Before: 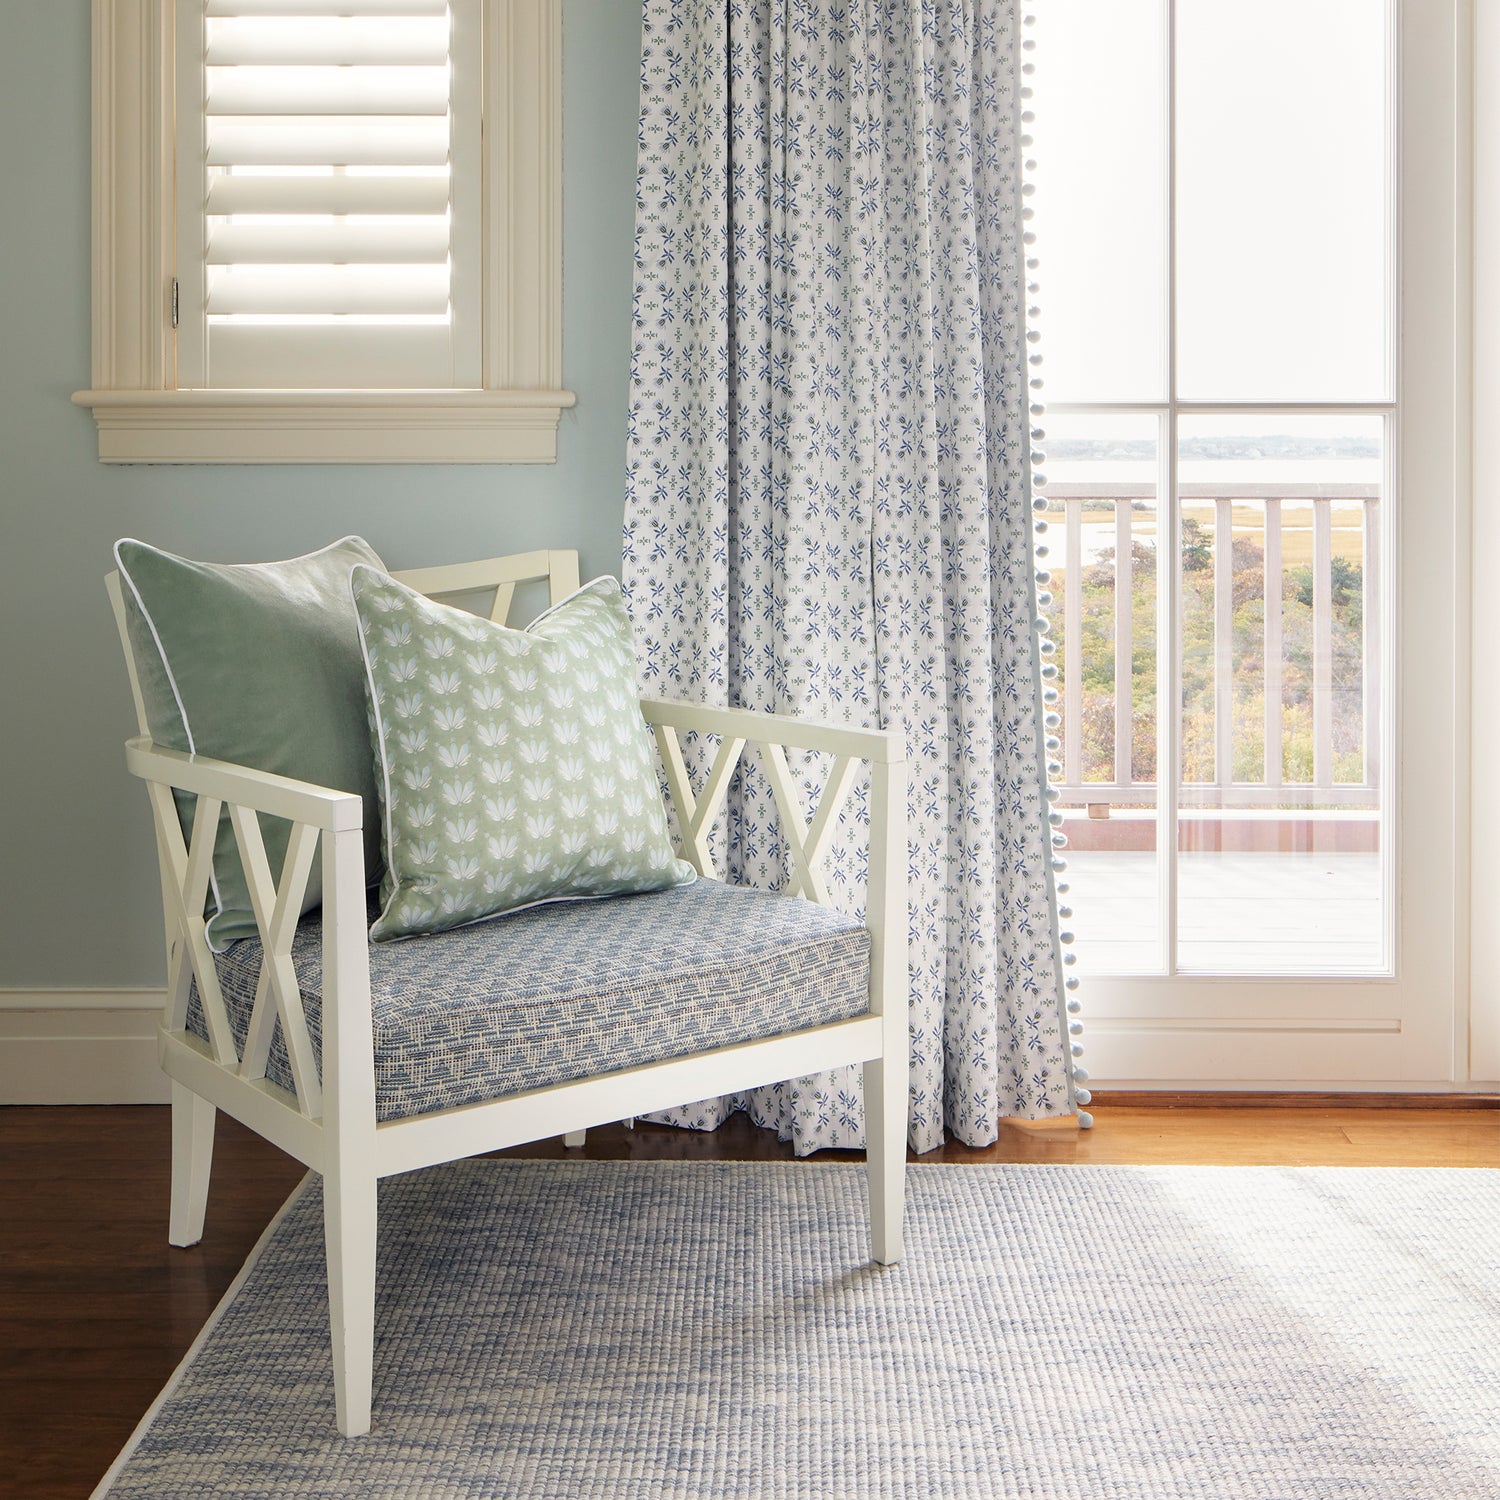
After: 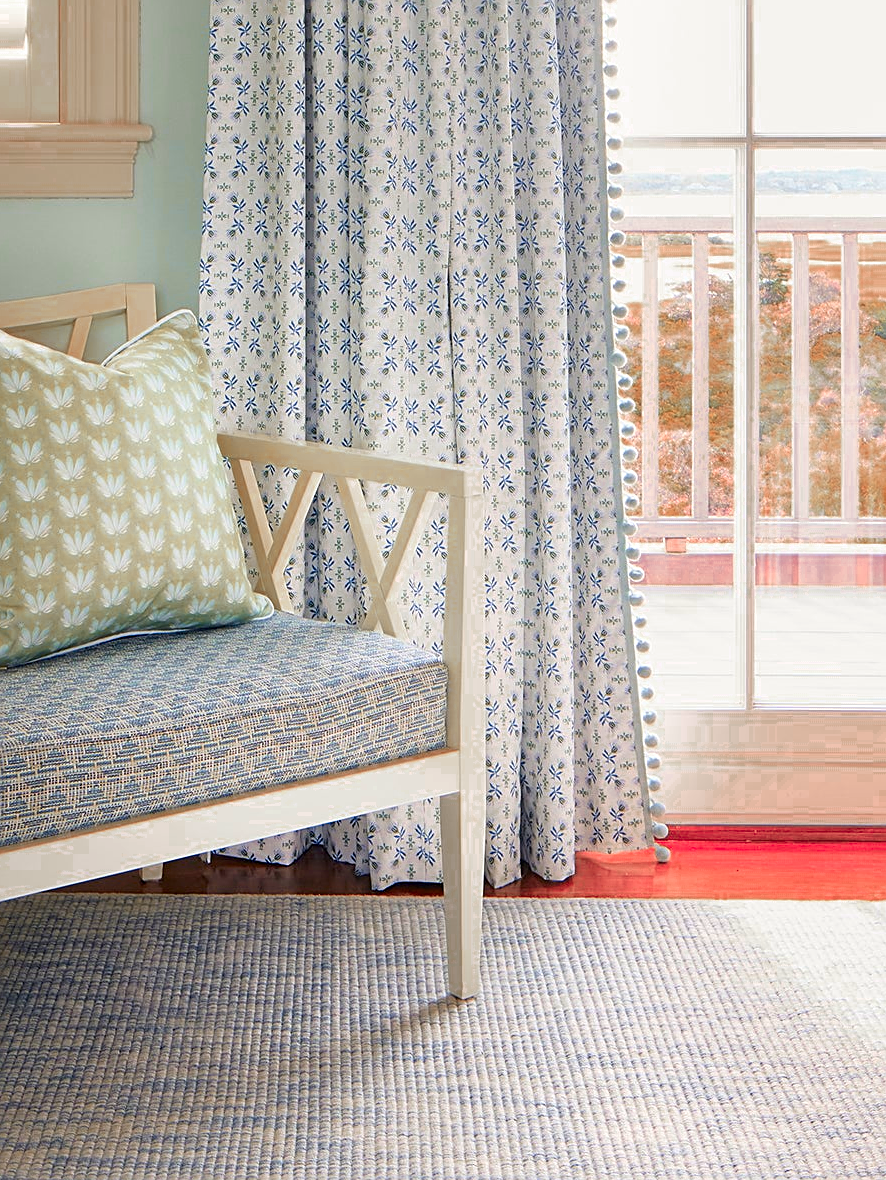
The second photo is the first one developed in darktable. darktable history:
crop and rotate: left 28.256%, top 17.734%, right 12.656%, bottom 3.573%
color correction: saturation 1.8
color zones: curves: ch0 [(0.006, 0.385) (0.143, 0.563) (0.243, 0.321) (0.352, 0.464) (0.516, 0.456) (0.625, 0.5) (0.75, 0.5) (0.875, 0.5)]; ch1 [(0, 0.5) (0.134, 0.504) (0.246, 0.463) (0.421, 0.515) (0.5, 0.56) (0.625, 0.5) (0.75, 0.5) (0.875, 0.5)]; ch2 [(0, 0.5) (0.131, 0.426) (0.307, 0.289) (0.38, 0.188) (0.513, 0.216) (0.625, 0.548) (0.75, 0.468) (0.838, 0.396) (0.971, 0.311)]
sharpen: on, module defaults
